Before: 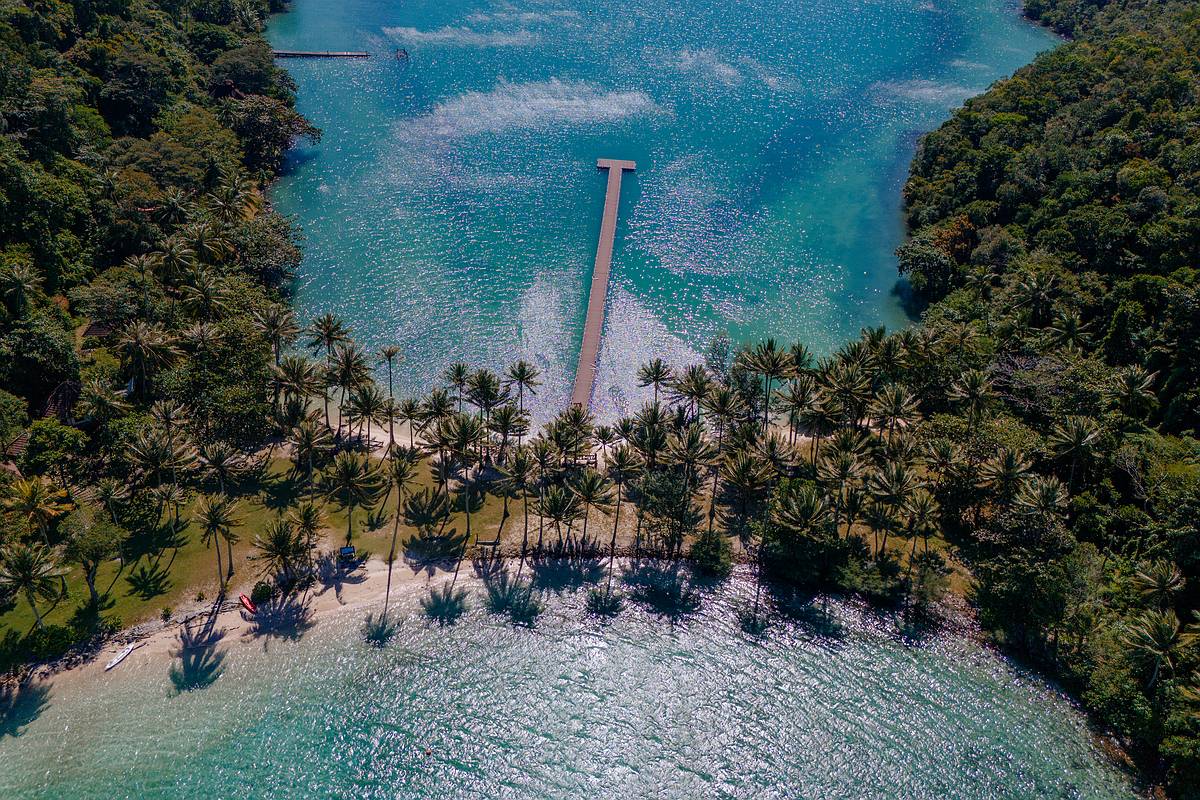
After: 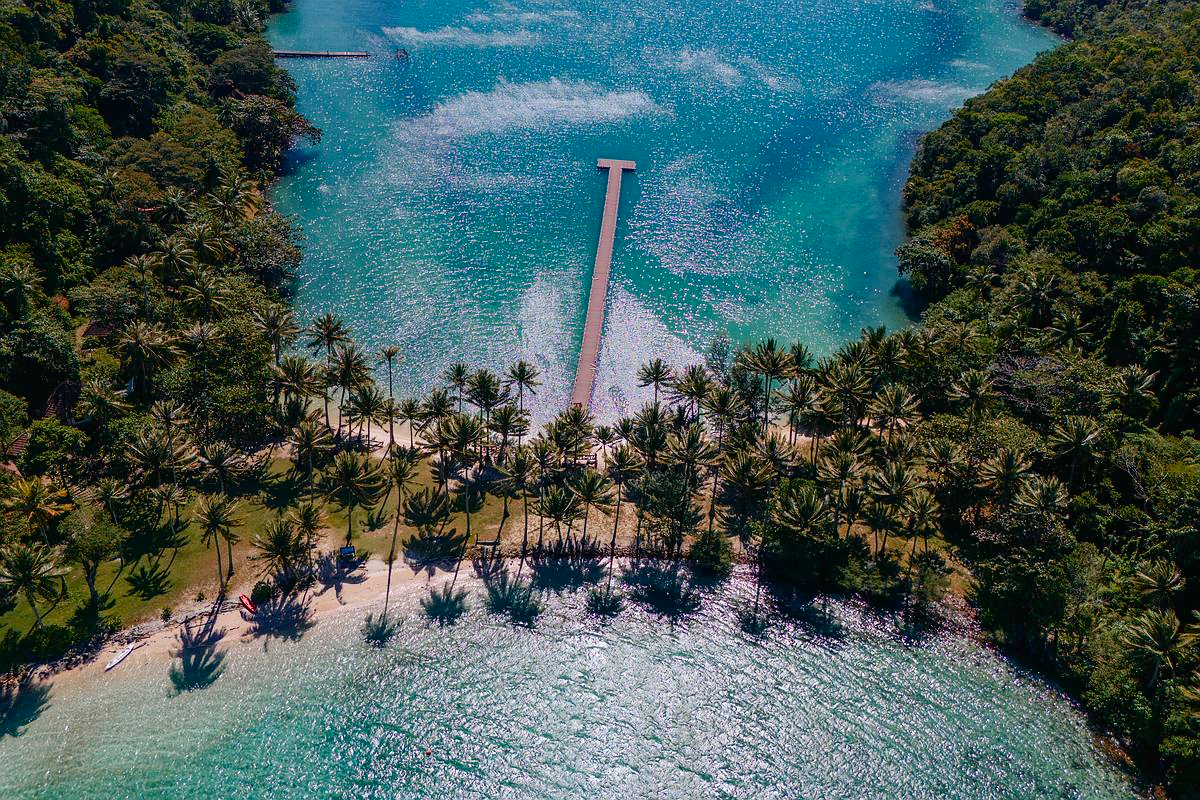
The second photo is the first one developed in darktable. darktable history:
tone curve: curves: ch0 [(0, 0.01) (0.037, 0.032) (0.131, 0.108) (0.275, 0.256) (0.483, 0.512) (0.61, 0.665) (0.696, 0.742) (0.792, 0.819) (0.911, 0.925) (0.997, 0.995)]; ch1 [(0, 0) (0.308, 0.29) (0.425, 0.411) (0.492, 0.488) (0.505, 0.503) (0.527, 0.531) (0.568, 0.594) (0.683, 0.702) (0.746, 0.77) (1, 1)]; ch2 [(0, 0) (0.246, 0.233) (0.36, 0.352) (0.415, 0.415) (0.485, 0.487) (0.502, 0.504) (0.525, 0.523) (0.539, 0.553) (0.587, 0.594) (0.636, 0.652) (0.711, 0.729) (0.845, 0.855) (0.998, 0.977)], color space Lab, independent channels, preserve colors none
